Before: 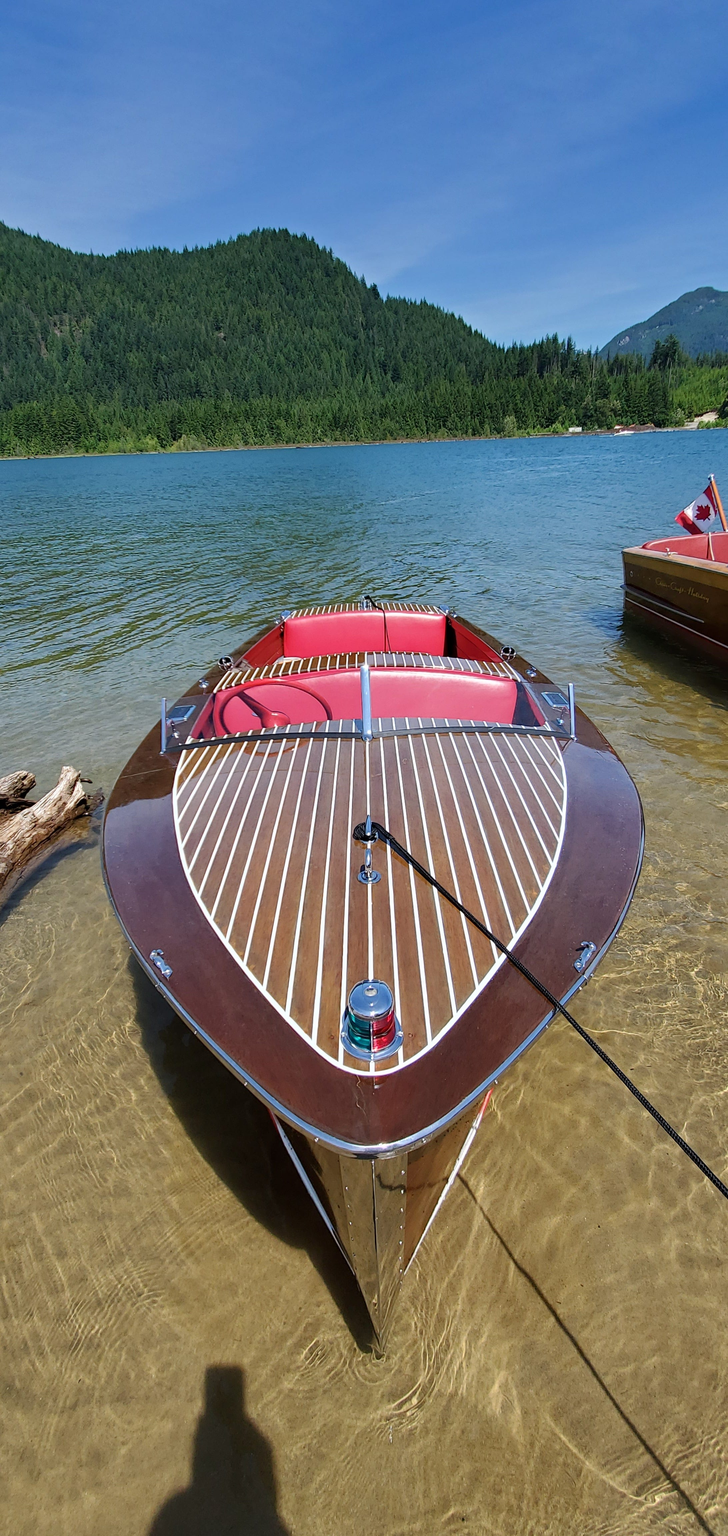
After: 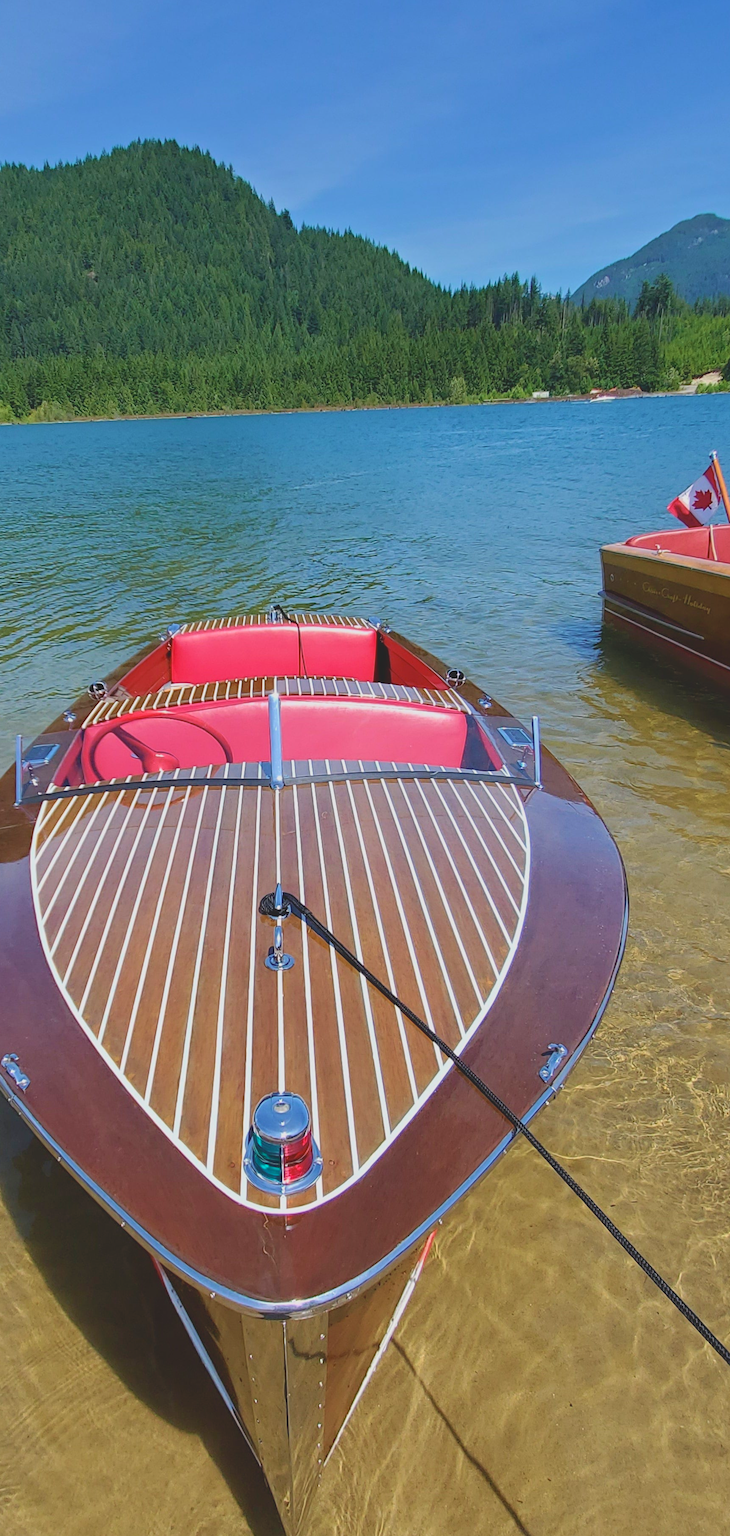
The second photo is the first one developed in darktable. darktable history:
crop and rotate: left 20.481%, top 7.742%, right 0.381%, bottom 13.383%
velvia: on, module defaults
contrast brightness saturation: contrast -0.279
exposure: exposure 0.238 EV, compensate exposure bias true, compensate highlight preservation false
